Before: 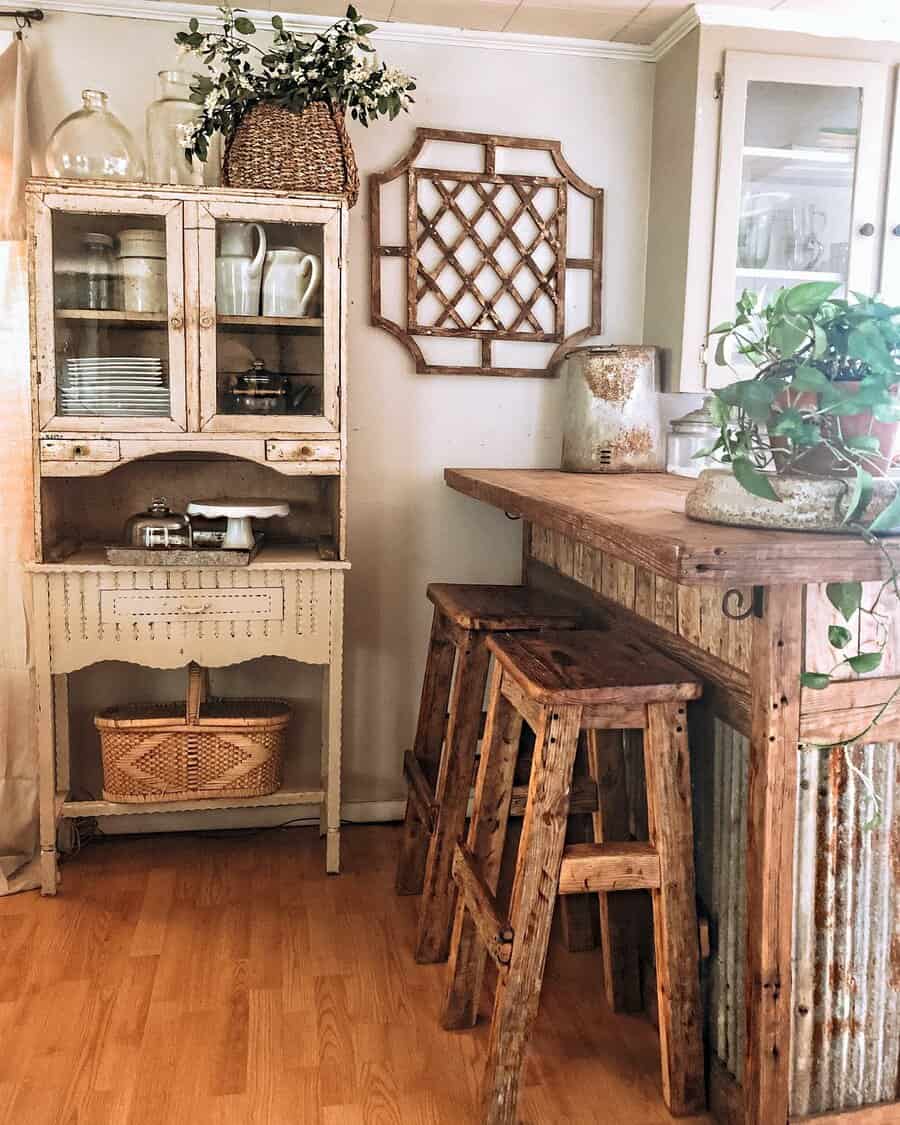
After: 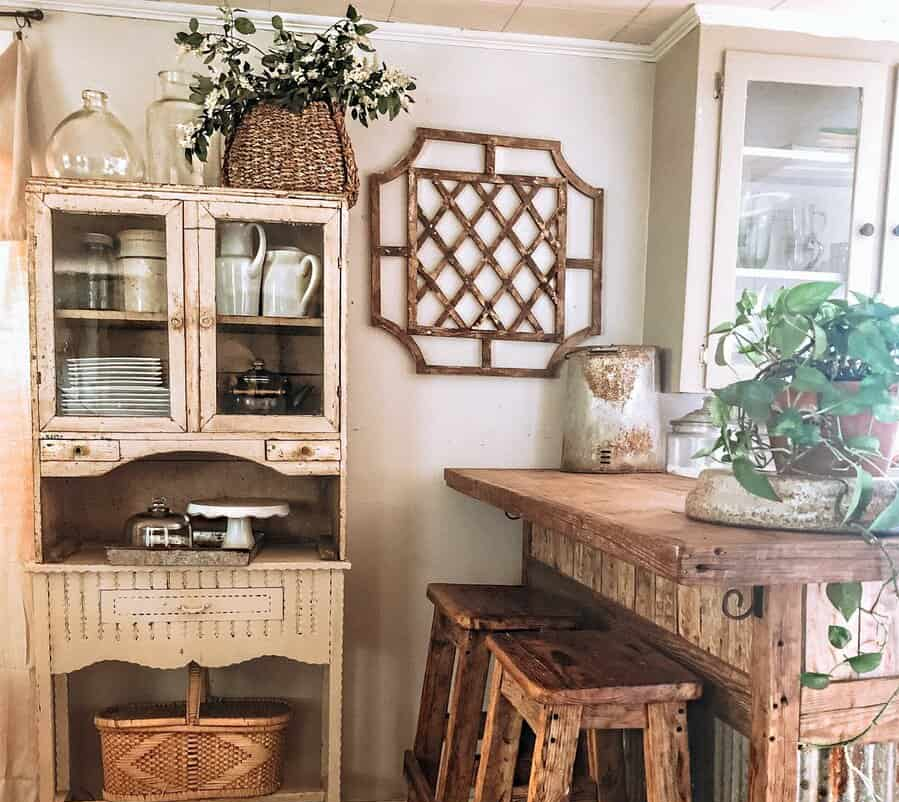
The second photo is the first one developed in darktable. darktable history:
crop: right 0.001%, bottom 28.707%
